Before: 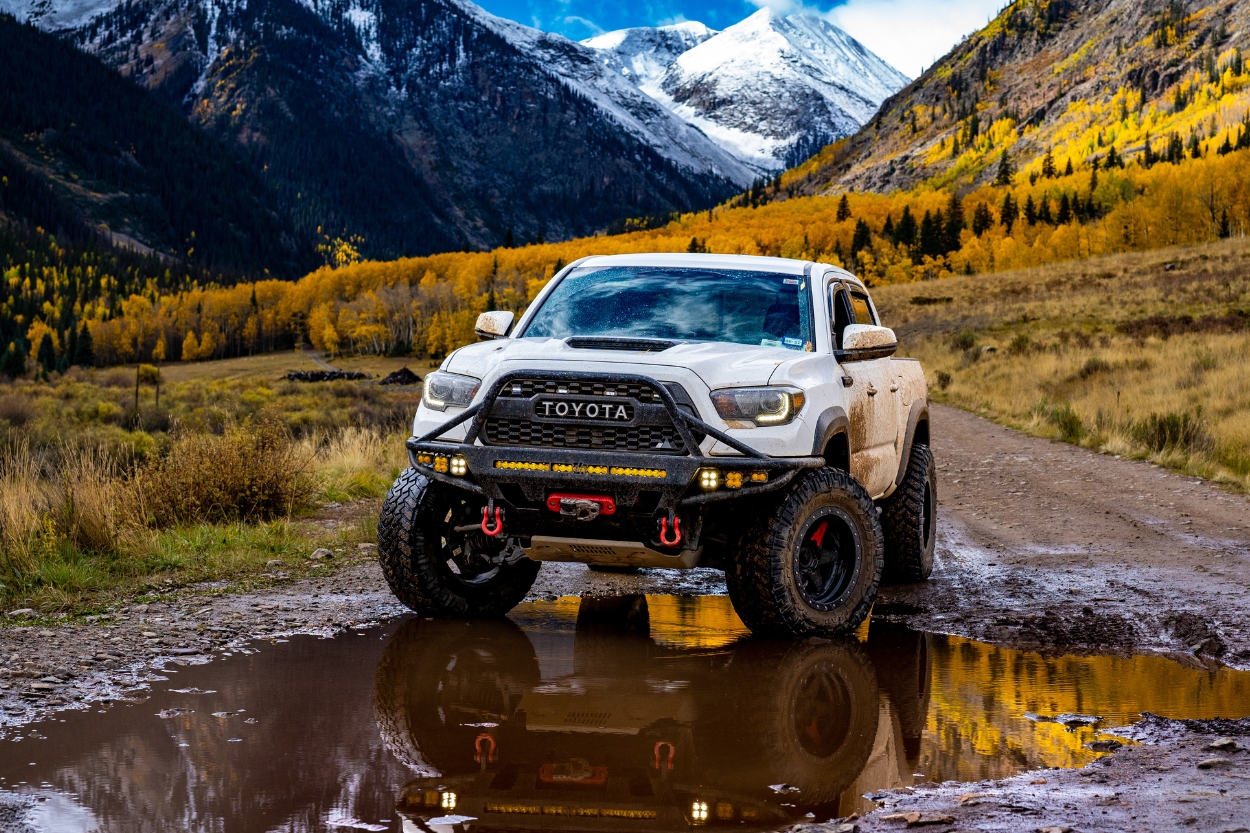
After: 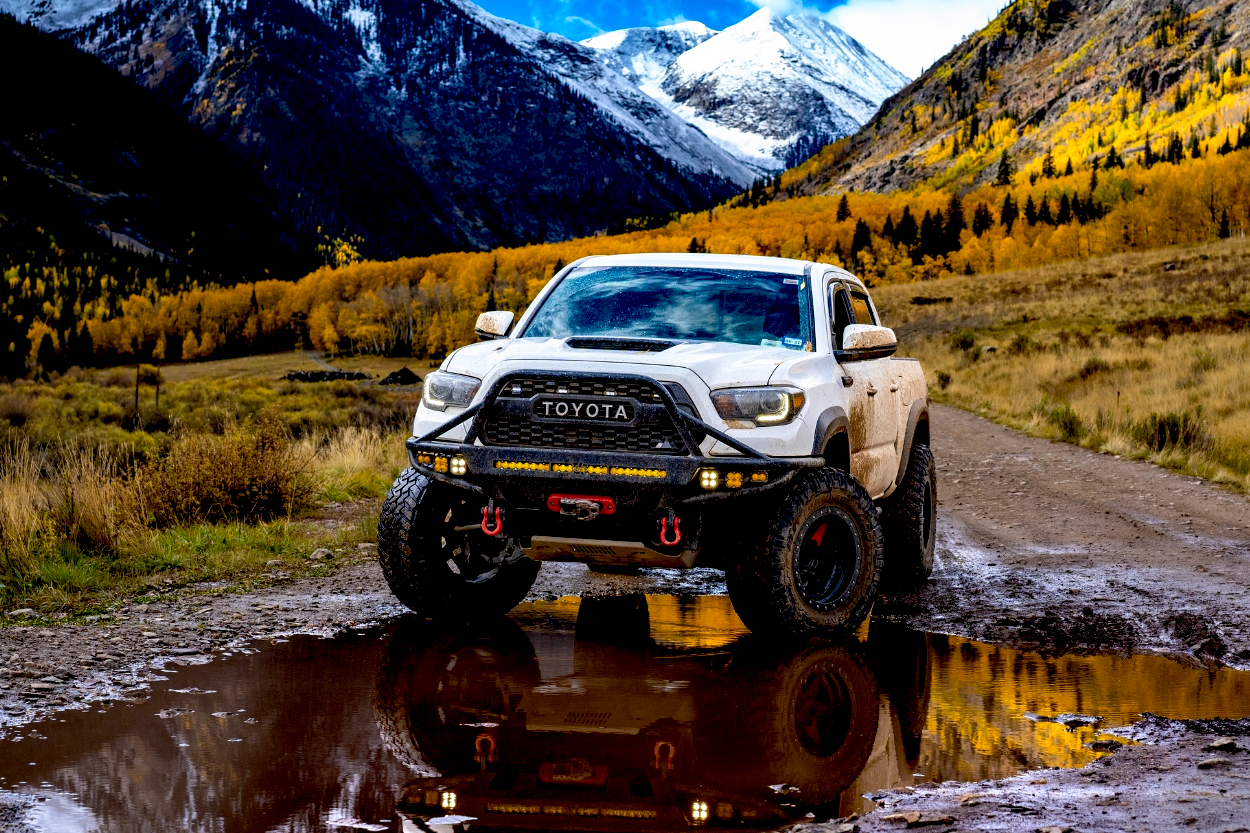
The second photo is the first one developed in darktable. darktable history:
color zones: curves: ch0 [(0.068, 0.464) (0.25, 0.5) (0.48, 0.508) (0.75, 0.536) (0.886, 0.476) (0.967, 0.456)]; ch1 [(0.066, 0.456) (0.25, 0.5) (0.616, 0.508) (0.746, 0.56) (0.934, 0.444)]
base curve: curves: ch0 [(0.017, 0) (0.425, 0.441) (0.844, 0.933) (1, 1)], preserve colors none
